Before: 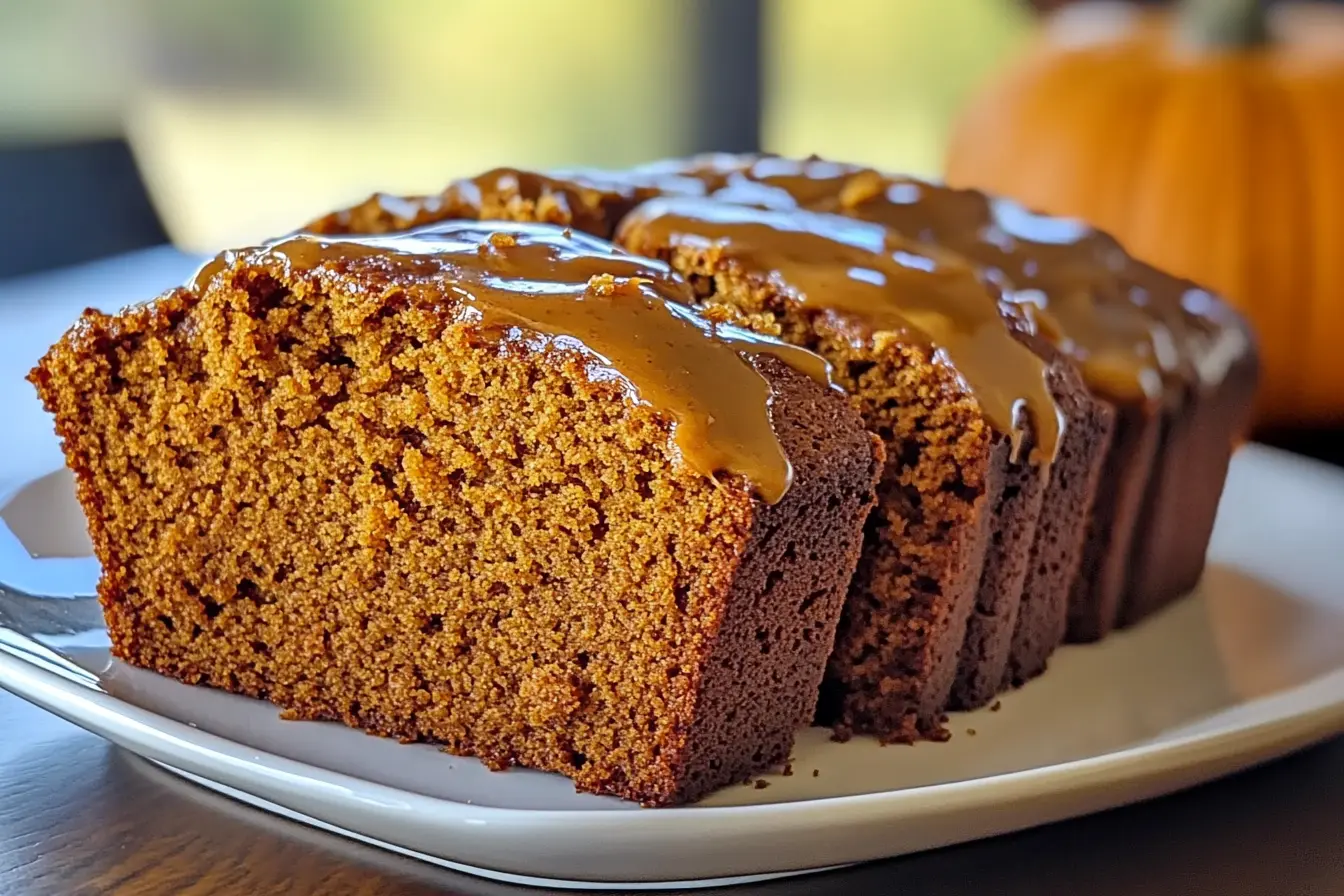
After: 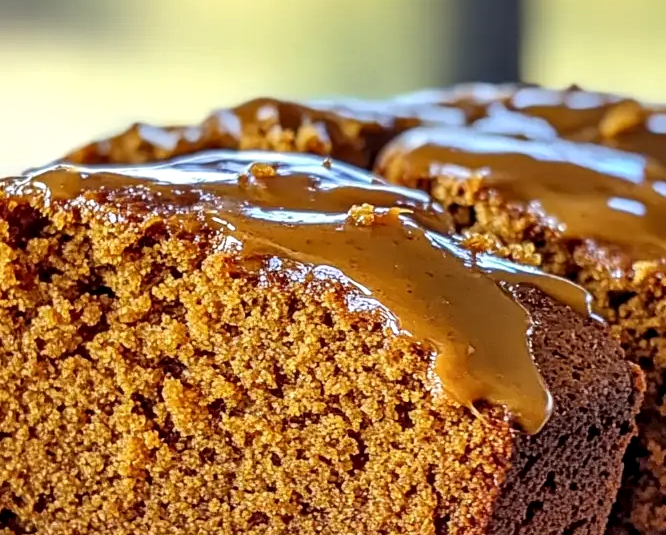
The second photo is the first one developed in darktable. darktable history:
crop: left 17.898%, top 7.832%, right 32.494%, bottom 32.349%
local contrast: highlights 86%, shadows 82%
